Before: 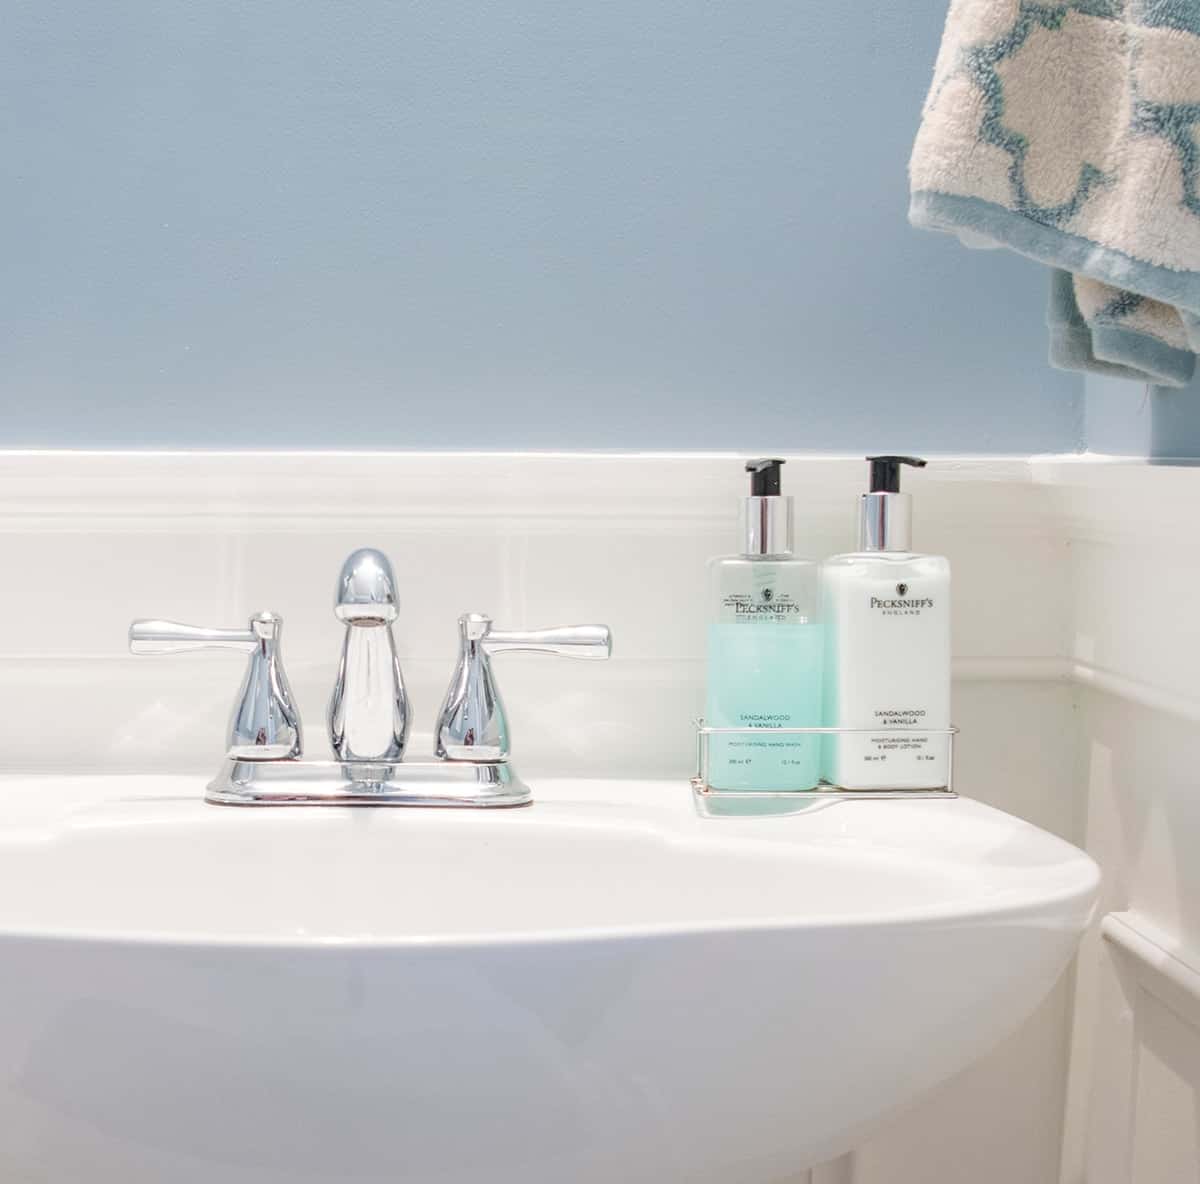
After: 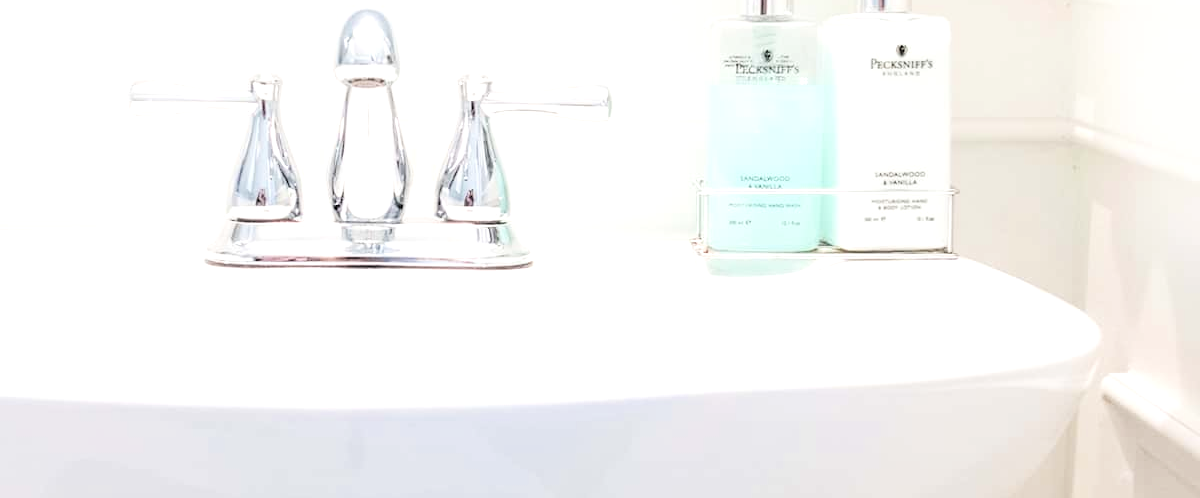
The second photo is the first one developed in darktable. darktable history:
crop: top 45.551%, bottom 12.262%
exposure: black level correction 0, exposure 1.1 EV, compensate exposure bias true, compensate highlight preservation false
levels: levels [0.182, 0.542, 0.902]
filmic rgb: black relative exposure -7.65 EV, white relative exposure 4.56 EV, hardness 3.61
